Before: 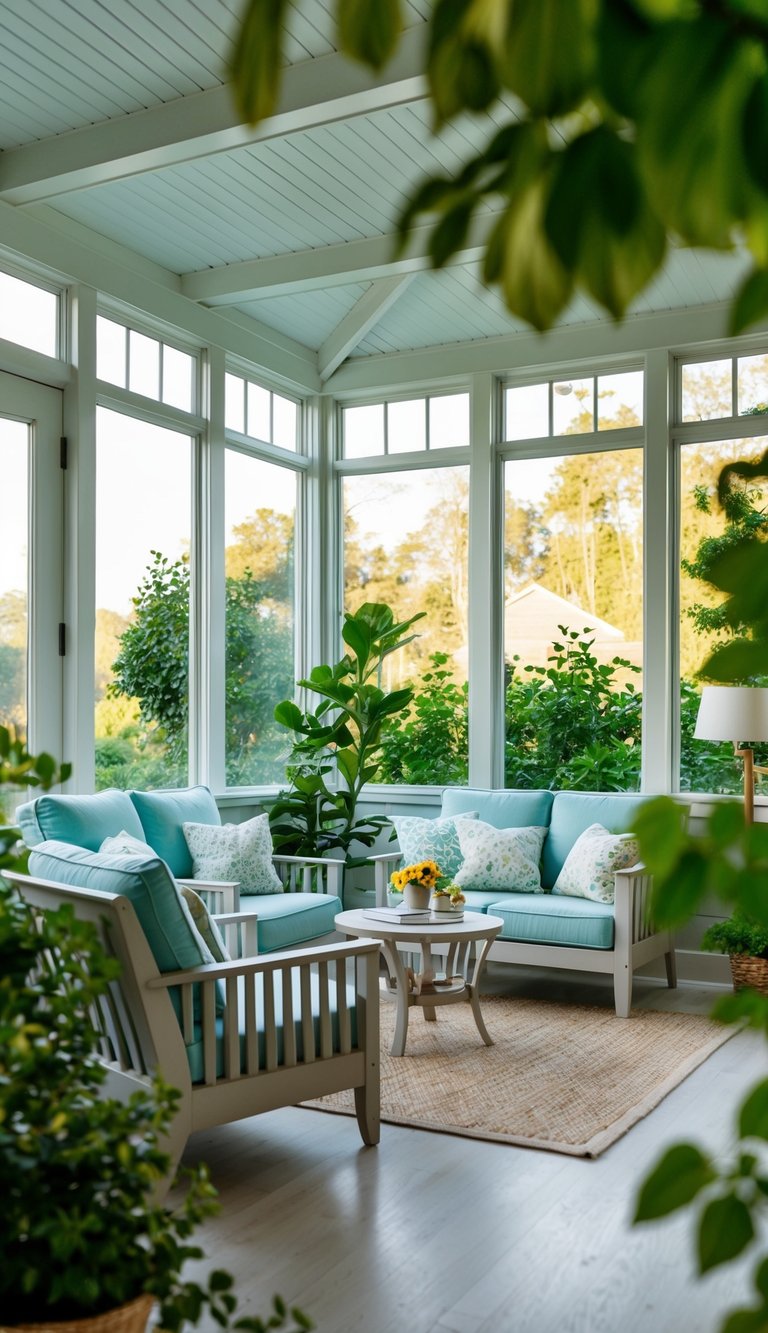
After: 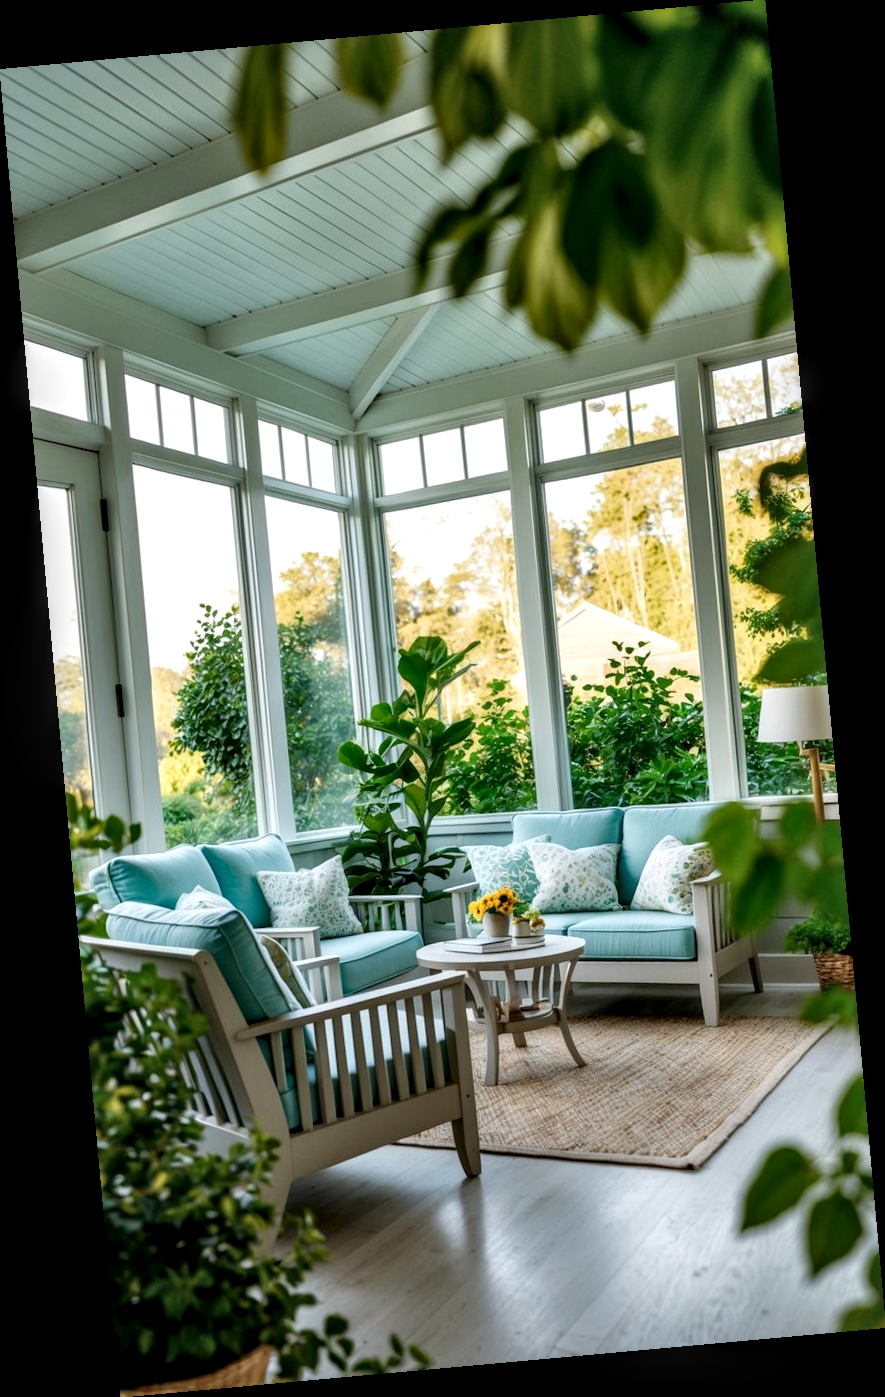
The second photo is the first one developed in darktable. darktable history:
rotate and perspective: rotation -5.2°, automatic cropping off
local contrast: detail 150%
